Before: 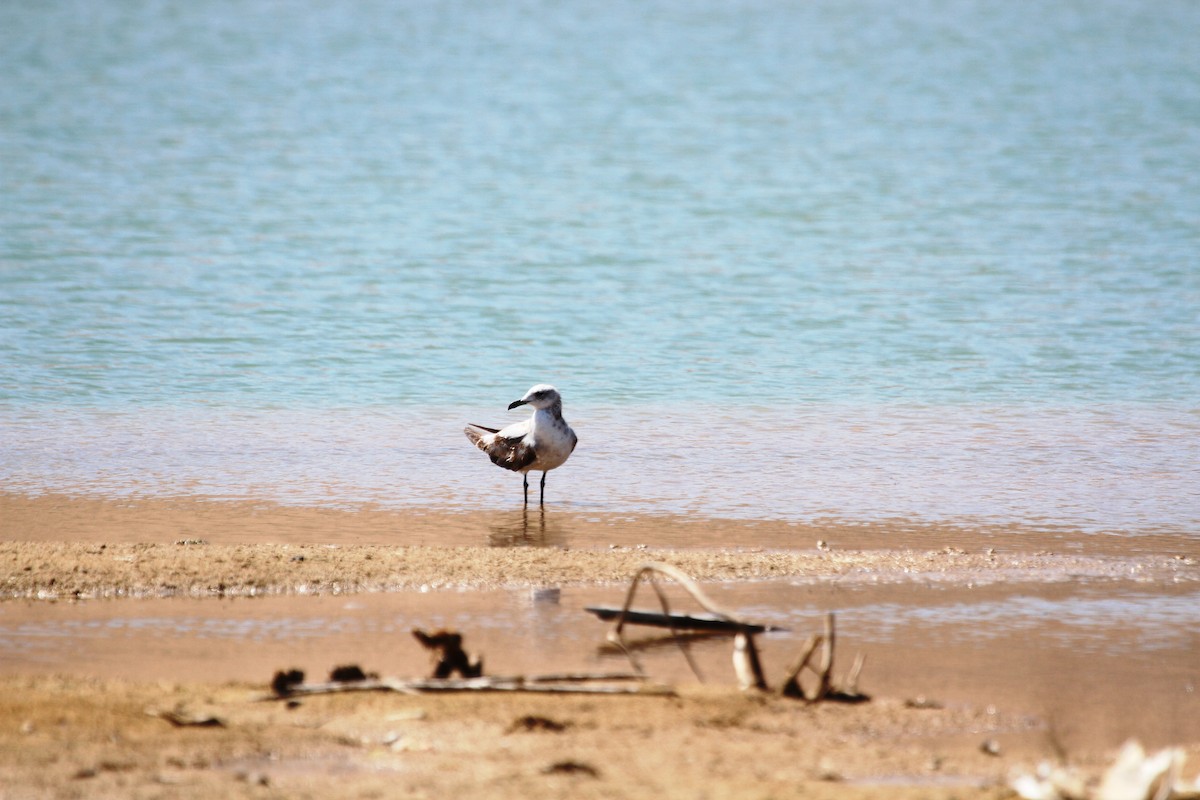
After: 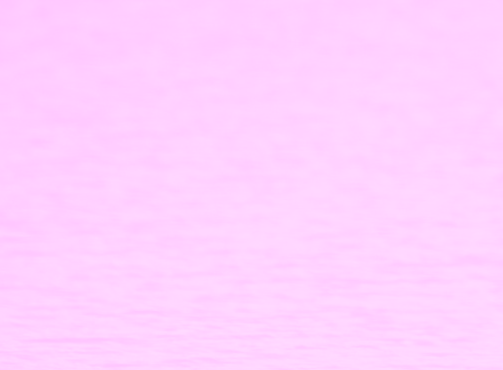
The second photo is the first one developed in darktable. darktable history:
contrast brightness saturation: contrast 0.03, brightness -0.04
crop and rotate: left 10.817%, top 0.062%, right 47.194%, bottom 53.626%
colorize: hue 331.2°, saturation 75%, source mix 30.28%, lightness 70.52%, version 1
local contrast: highlights 100%, shadows 100%, detail 120%, midtone range 0.2
